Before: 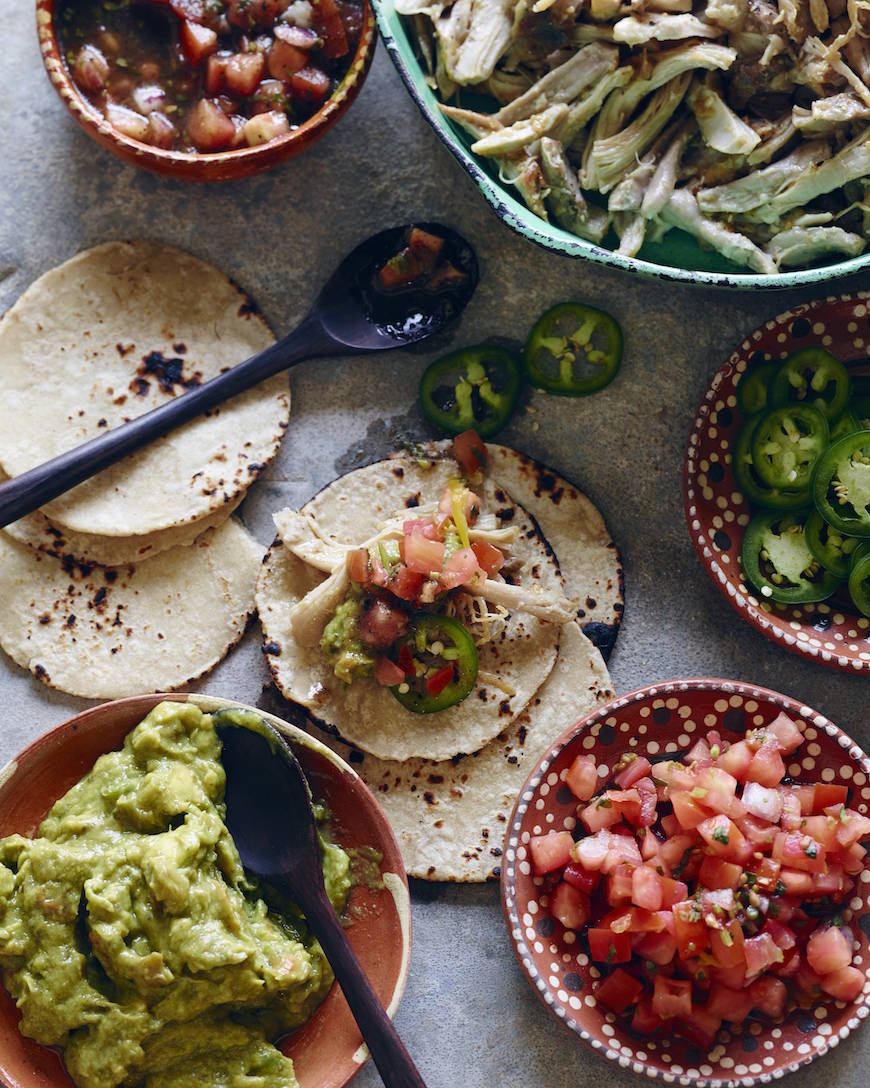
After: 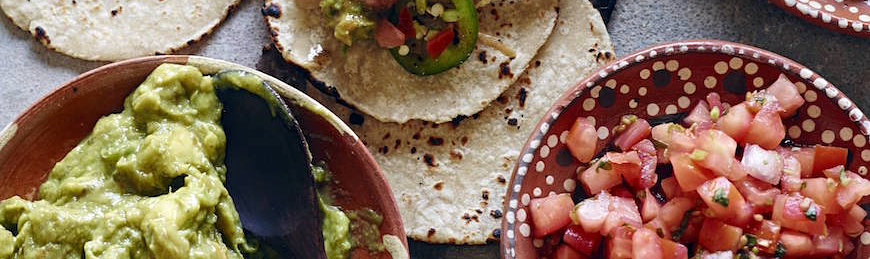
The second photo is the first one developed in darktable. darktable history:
local contrast: highlights 105%, shadows 99%, detail 119%, midtone range 0.2
sharpen: amount 0.201
crop and rotate: top 58.724%, bottom 17.448%
